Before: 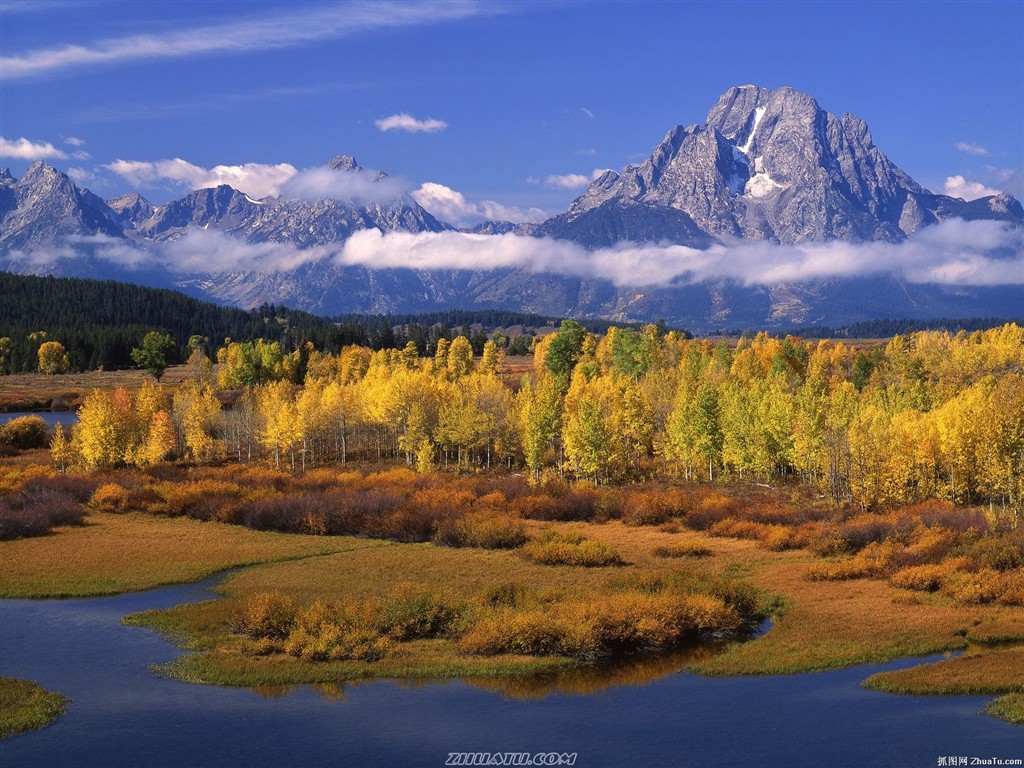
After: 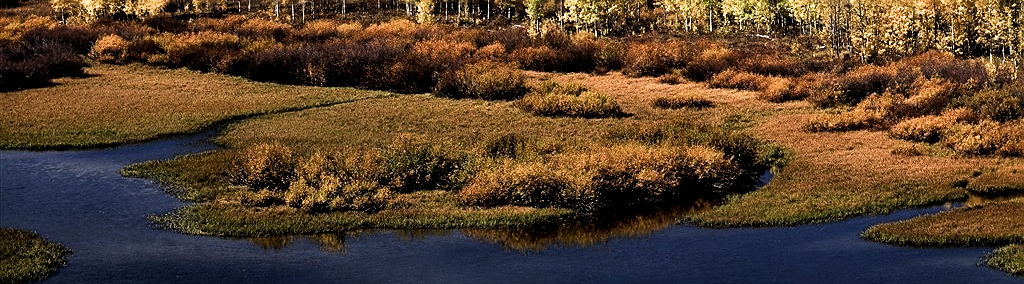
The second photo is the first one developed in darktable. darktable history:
local contrast: mode bilateral grid, contrast 19, coarseness 50, detail 141%, midtone range 0.2
sharpen: on, module defaults
crop and rotate: top 58.528%, bottom 4.415%
filmic rgb: black relative exposure -8.28 EV, white relative exposure 2.21 EV, hardness 7.12, latitude 85.57%, contrast 1.689, highlights saturation mix -3.88%, shadows ↔ highlights balance -1.94%
